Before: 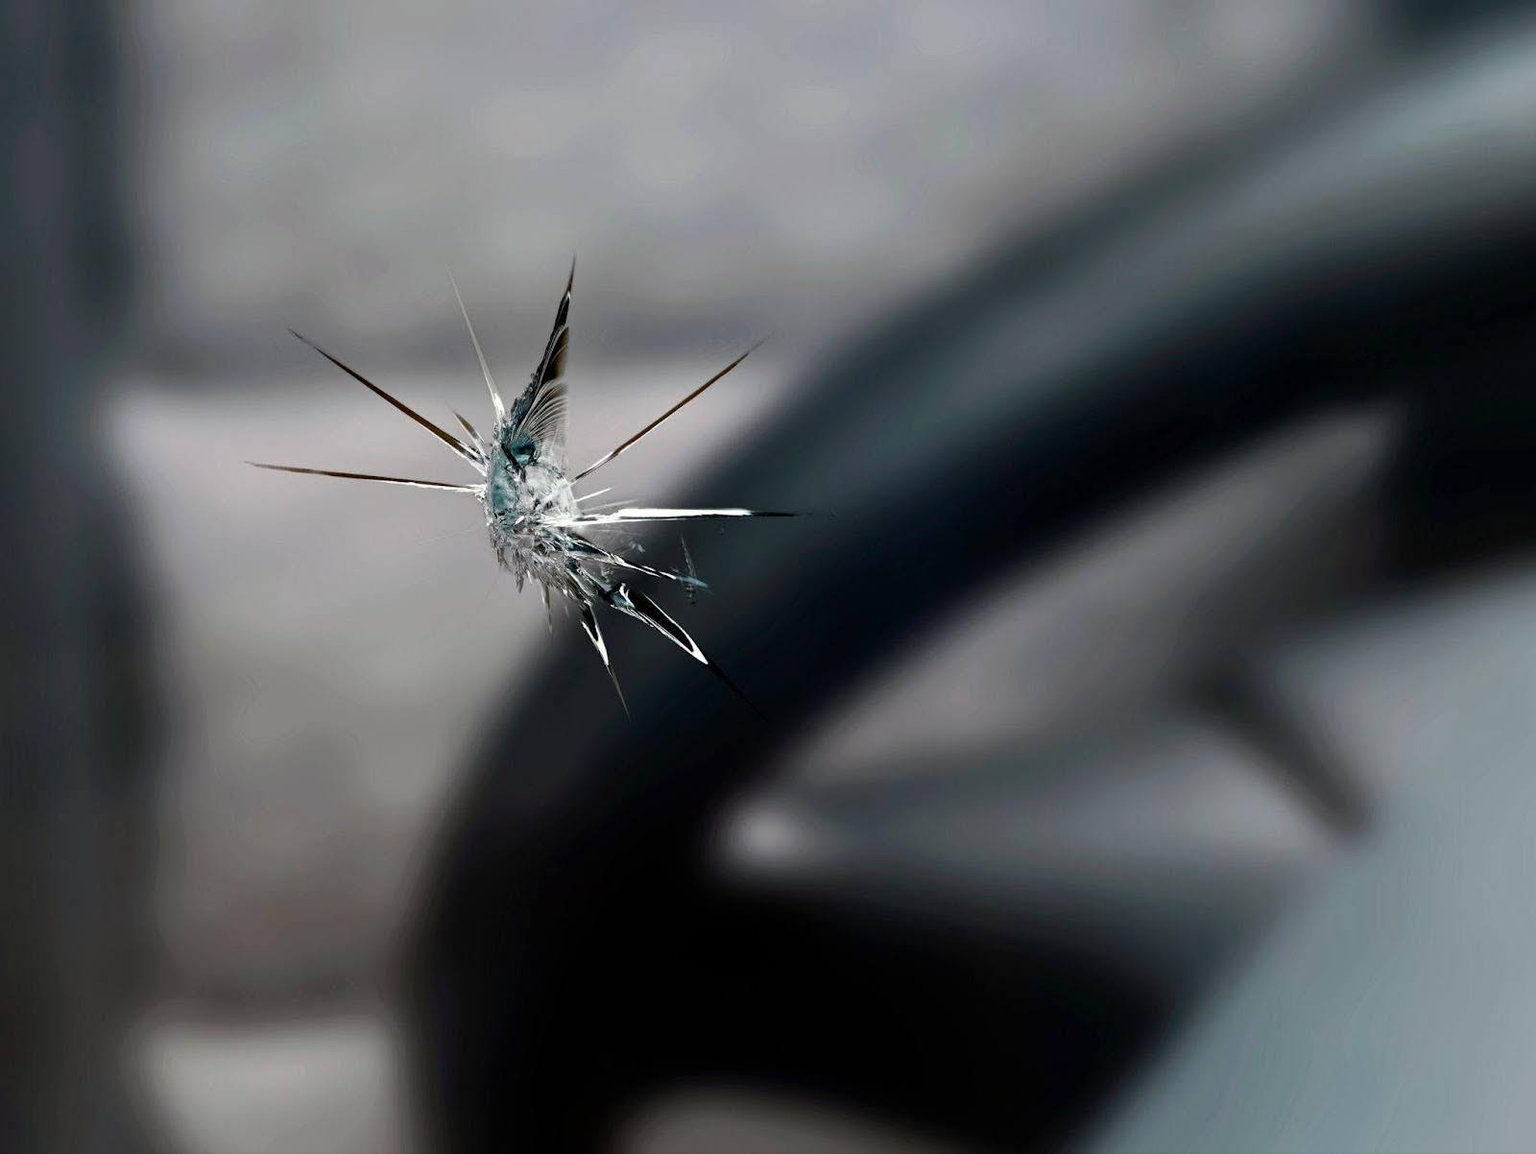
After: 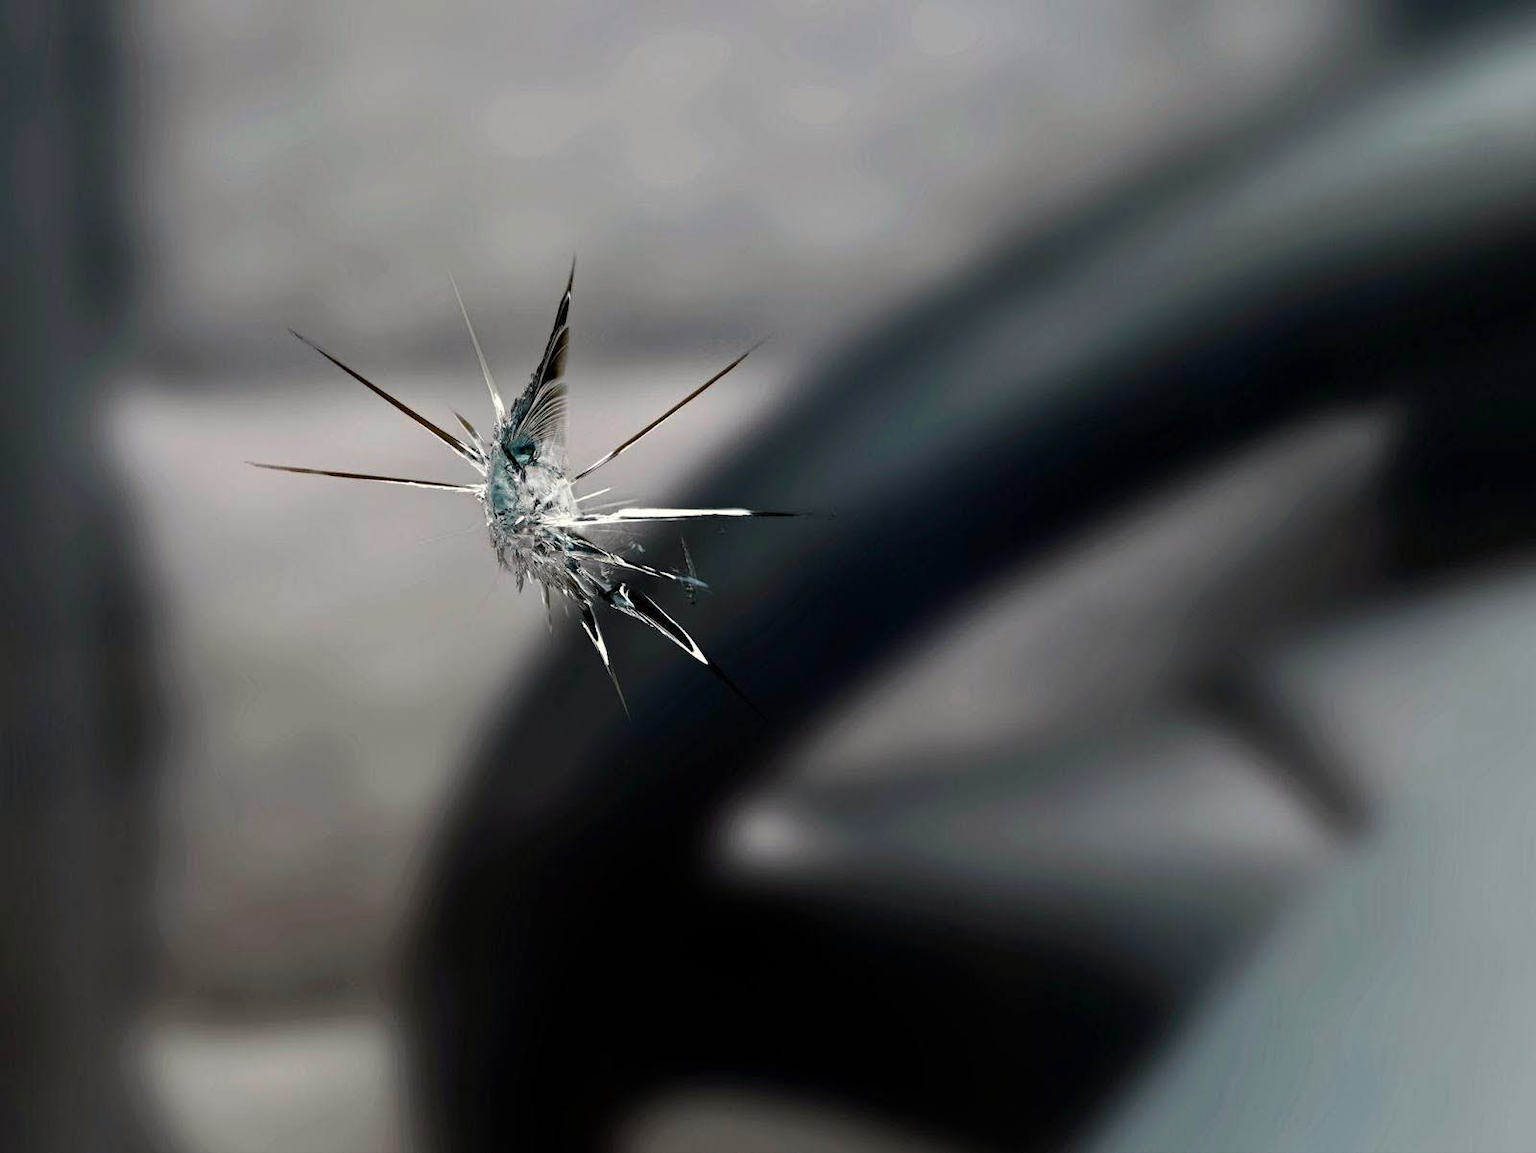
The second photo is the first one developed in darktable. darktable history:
color calibration: x 0.339, y 0.355, temperature 5193.51 K, gamut compression 2.99
